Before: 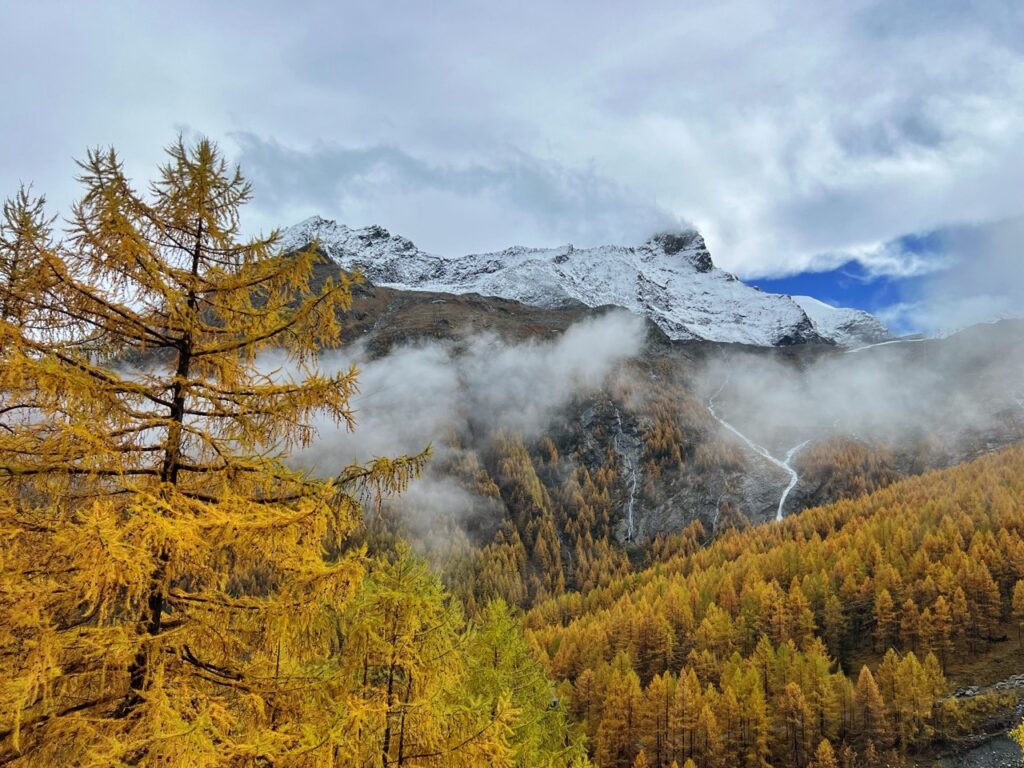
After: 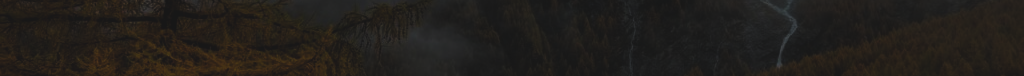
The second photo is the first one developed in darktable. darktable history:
graduated density: on, module defaults
rgb curve: curves: ch0 [(0, 0.186) (0.314, 0.284) (0.775, 0.708) (1, 1)], compensate middle gray true, preserve colors none
sigmoid: contrast 1.8
exposure: exposure -2.446 EV, compensate highlight preservation false
crop and rotate: top 59.084%, bottom 30.916%
